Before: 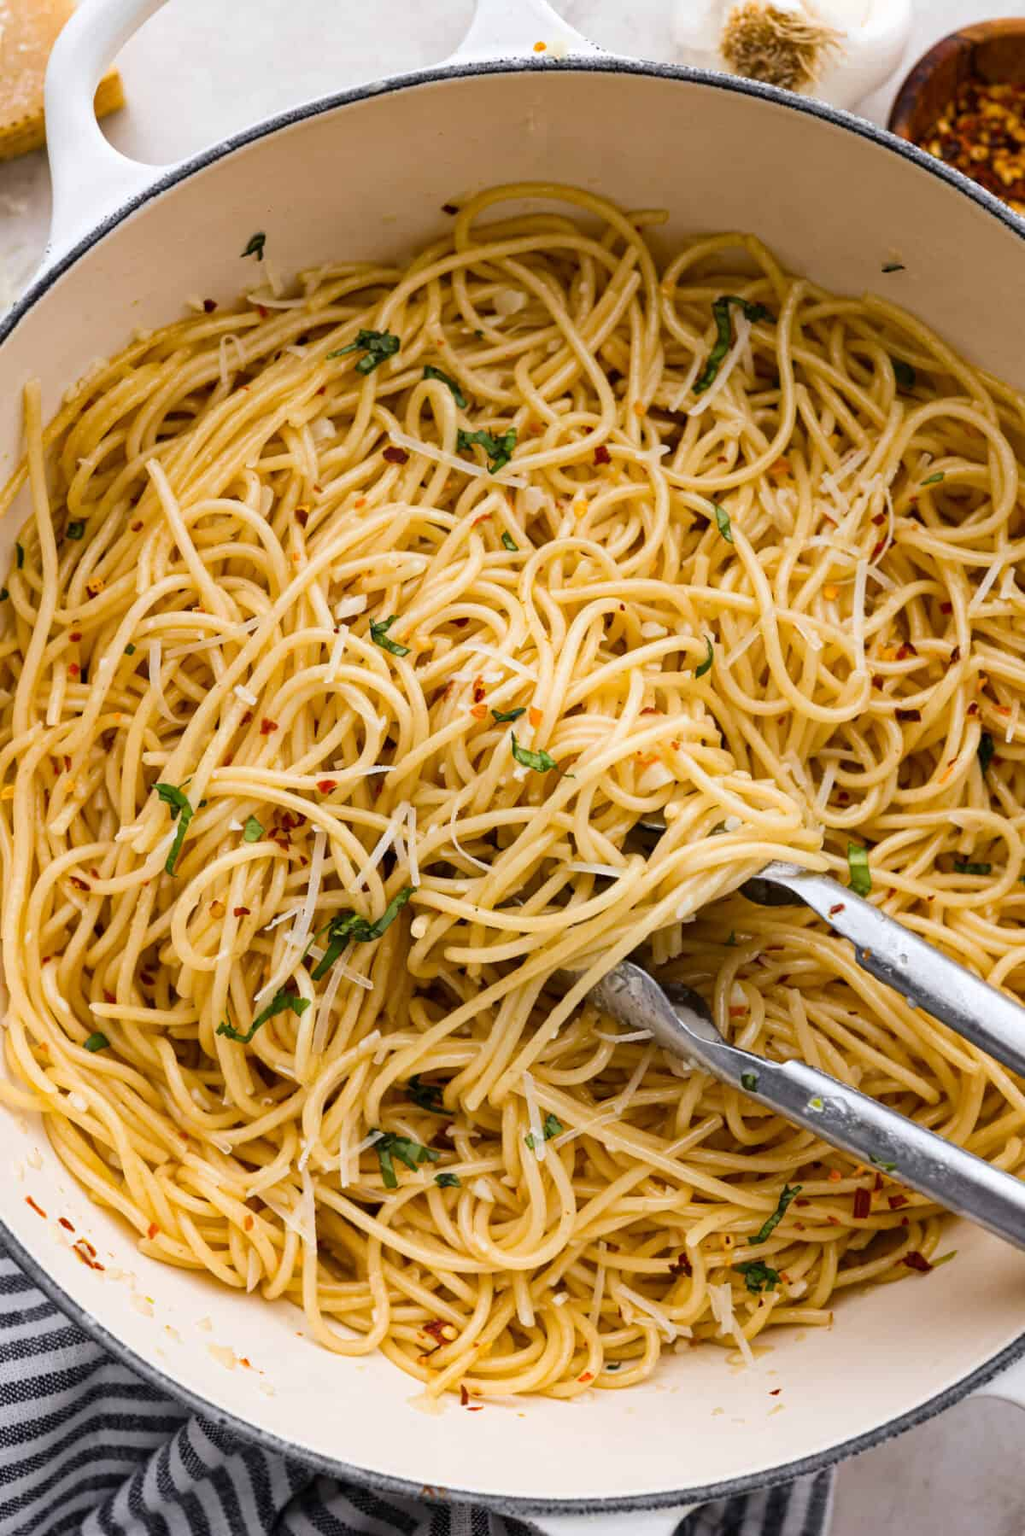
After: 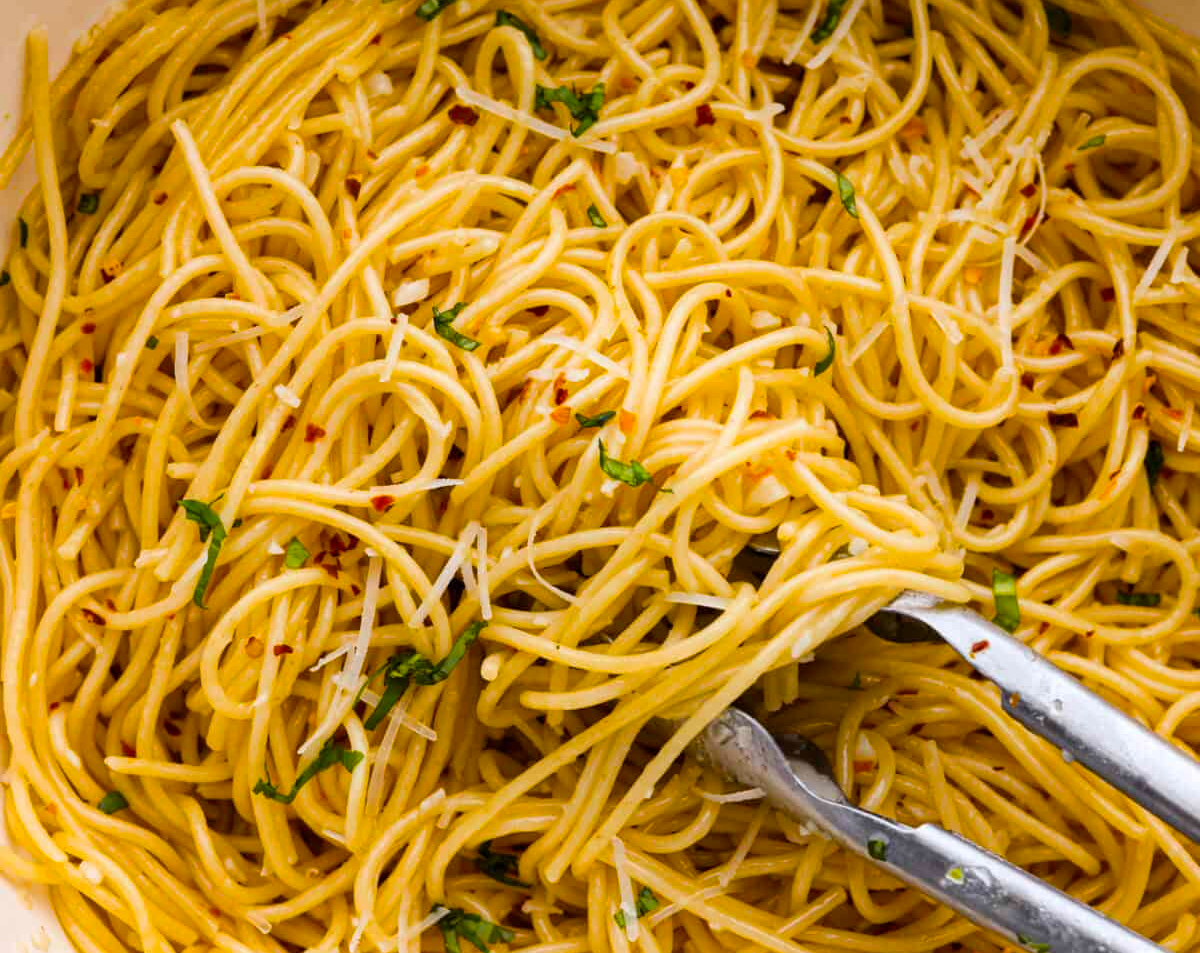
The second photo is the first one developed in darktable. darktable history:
crop and rotate: top 23.301%, bottom 23.708%
color balance rgb: perceptual saturation grading › global saturation 42.29%
